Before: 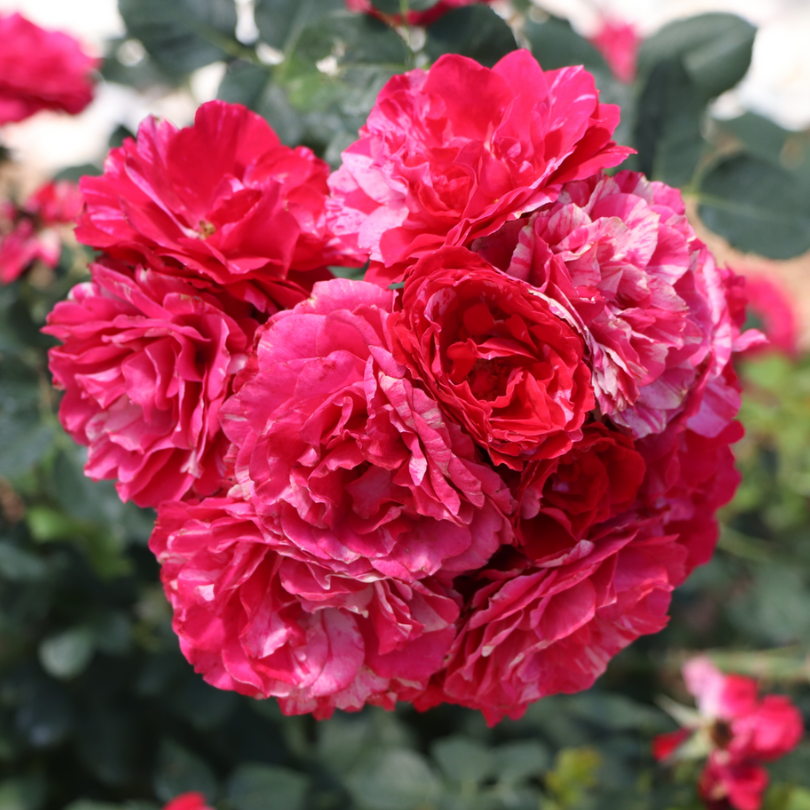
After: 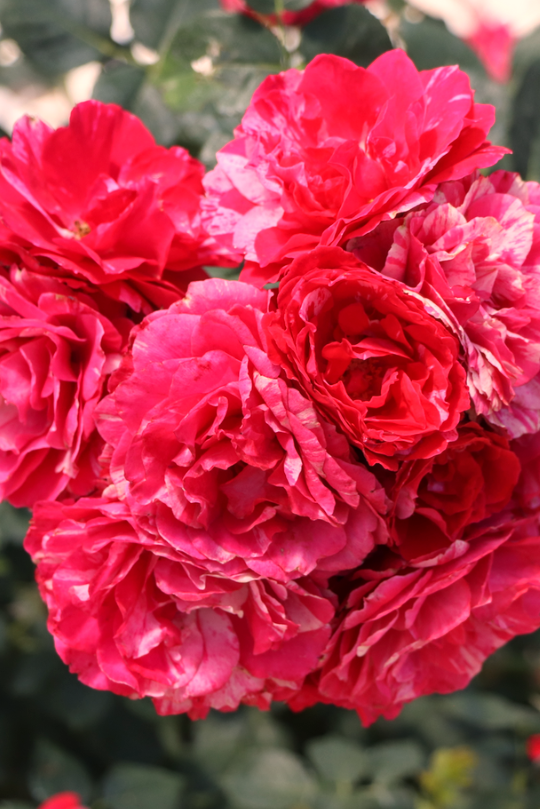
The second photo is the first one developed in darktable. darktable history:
white balance: red 1.127, blue 0.943
local contrast: detail 110%
crop and rotate: left 15.546%, right 17.787%
